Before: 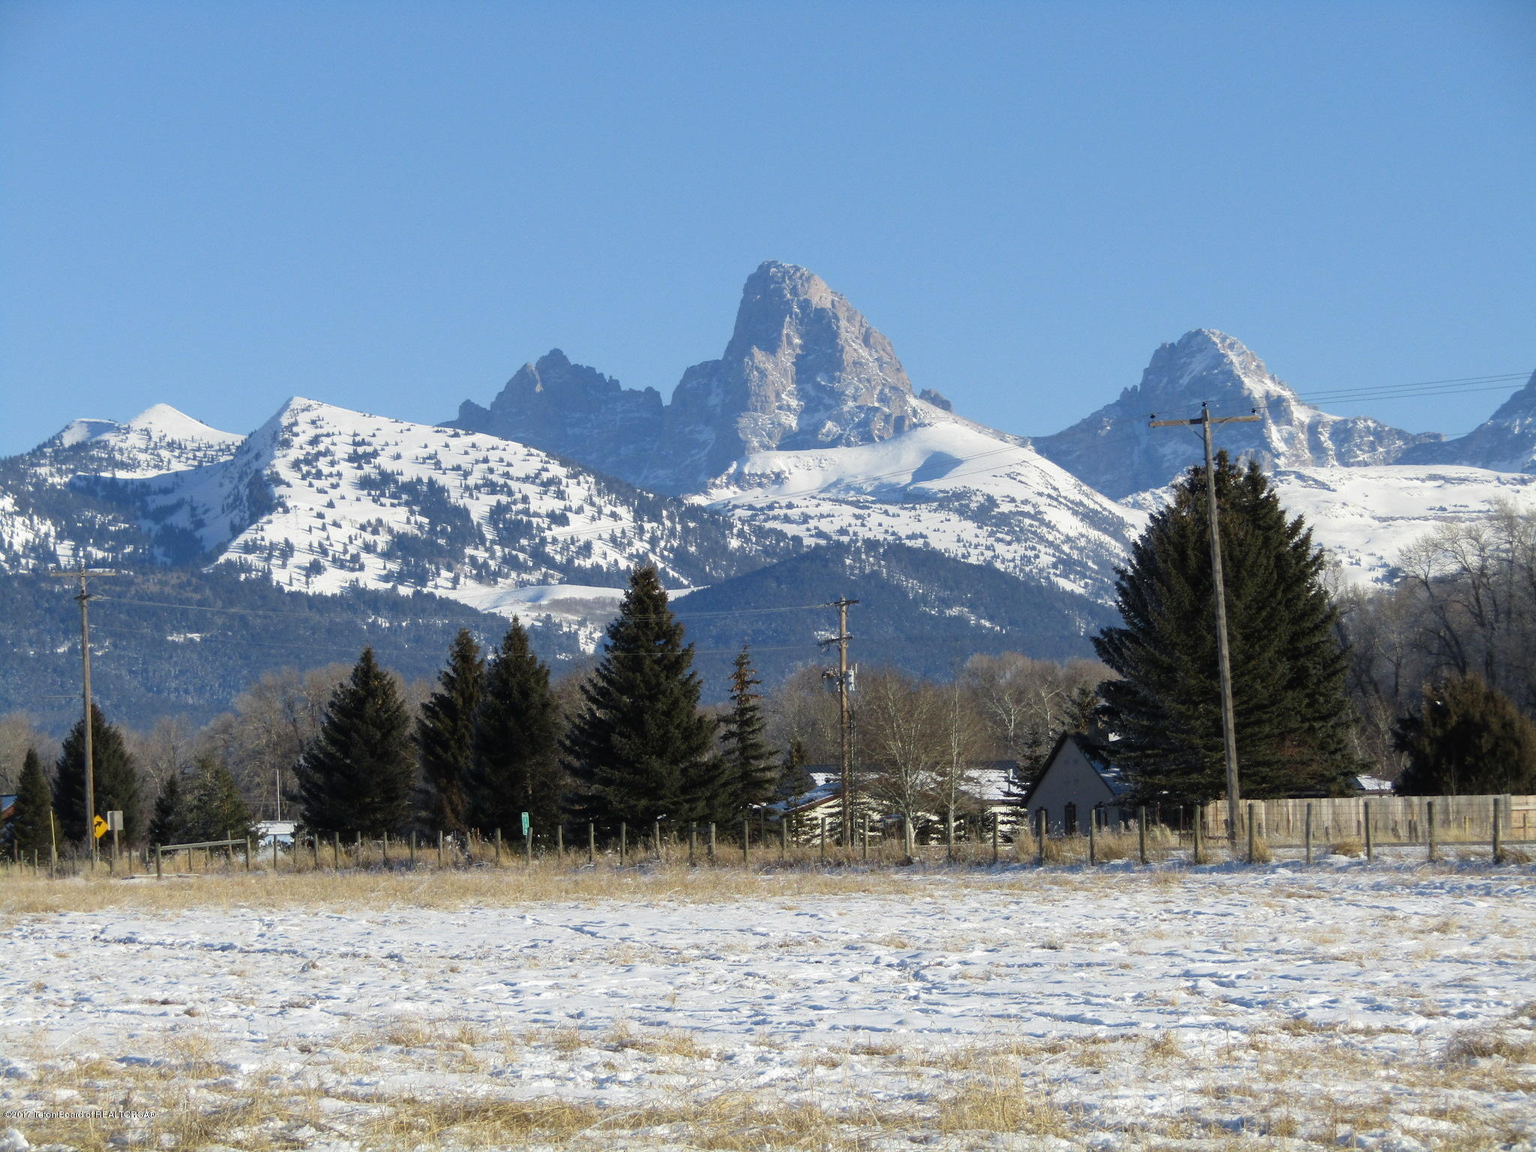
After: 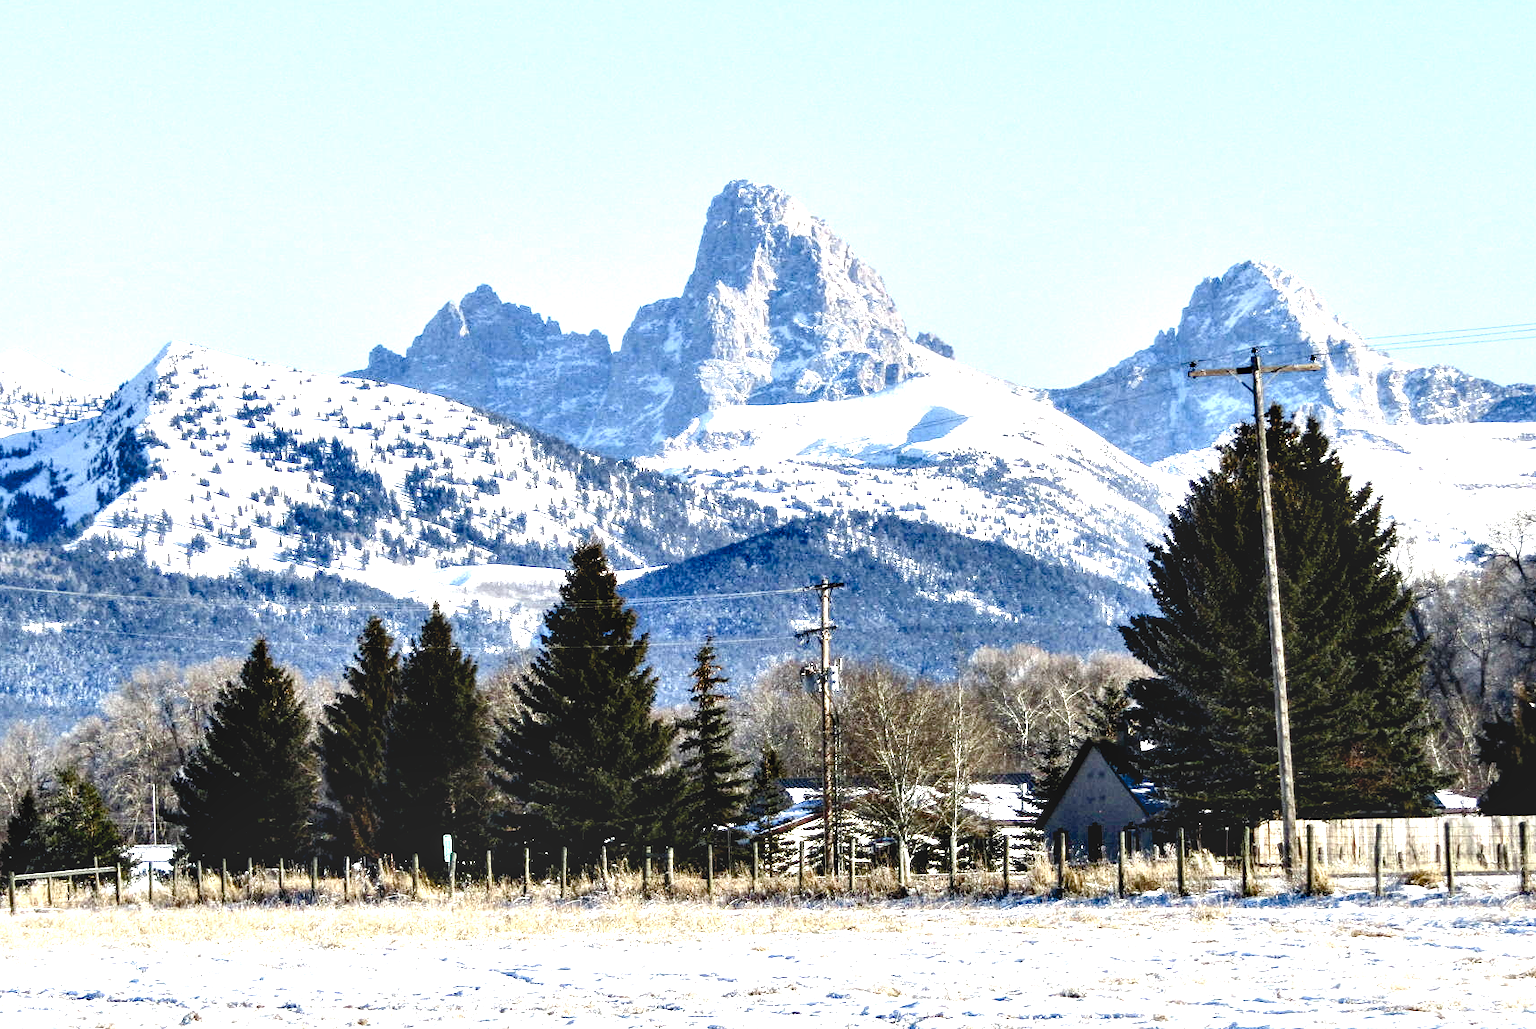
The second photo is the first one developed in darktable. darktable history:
crop and rotate: left 9.669%, top 9.542%, right 6.119%, bottom 15.253%
contrast equalizer: octaves 7, y [[0.6 ×6], [0.55 ×6], [0 ×6], [0 ×6], [0 ×6]]
tone equalizer: -8 EV -0.737 EV, -7 EV -0.703 EV, -6 EV -0.637 EV, -5 EV -0.391 EV, -3 EV 0.379 EV, -2 EV 0.6 EV, -1 EV 0.676 EV, +0 EV 0.735 EV, edges refinement/feathering 500, mask exposure compensation -1.57 EV, preserve details no
exposure: exposure 0.643 EV, compensate highlight preservation false
local contrast: on, module defaults
color balance rgb: perceptual saturation grading › global saturation 20%, perceptual saturation grading › highlights -49.704%, perceptual saturation grading › shadows 25.884%, global vibrance 16.023%, saturation formula JzAzBz (2021)
contrast brightness saturation: saturation -0.048
